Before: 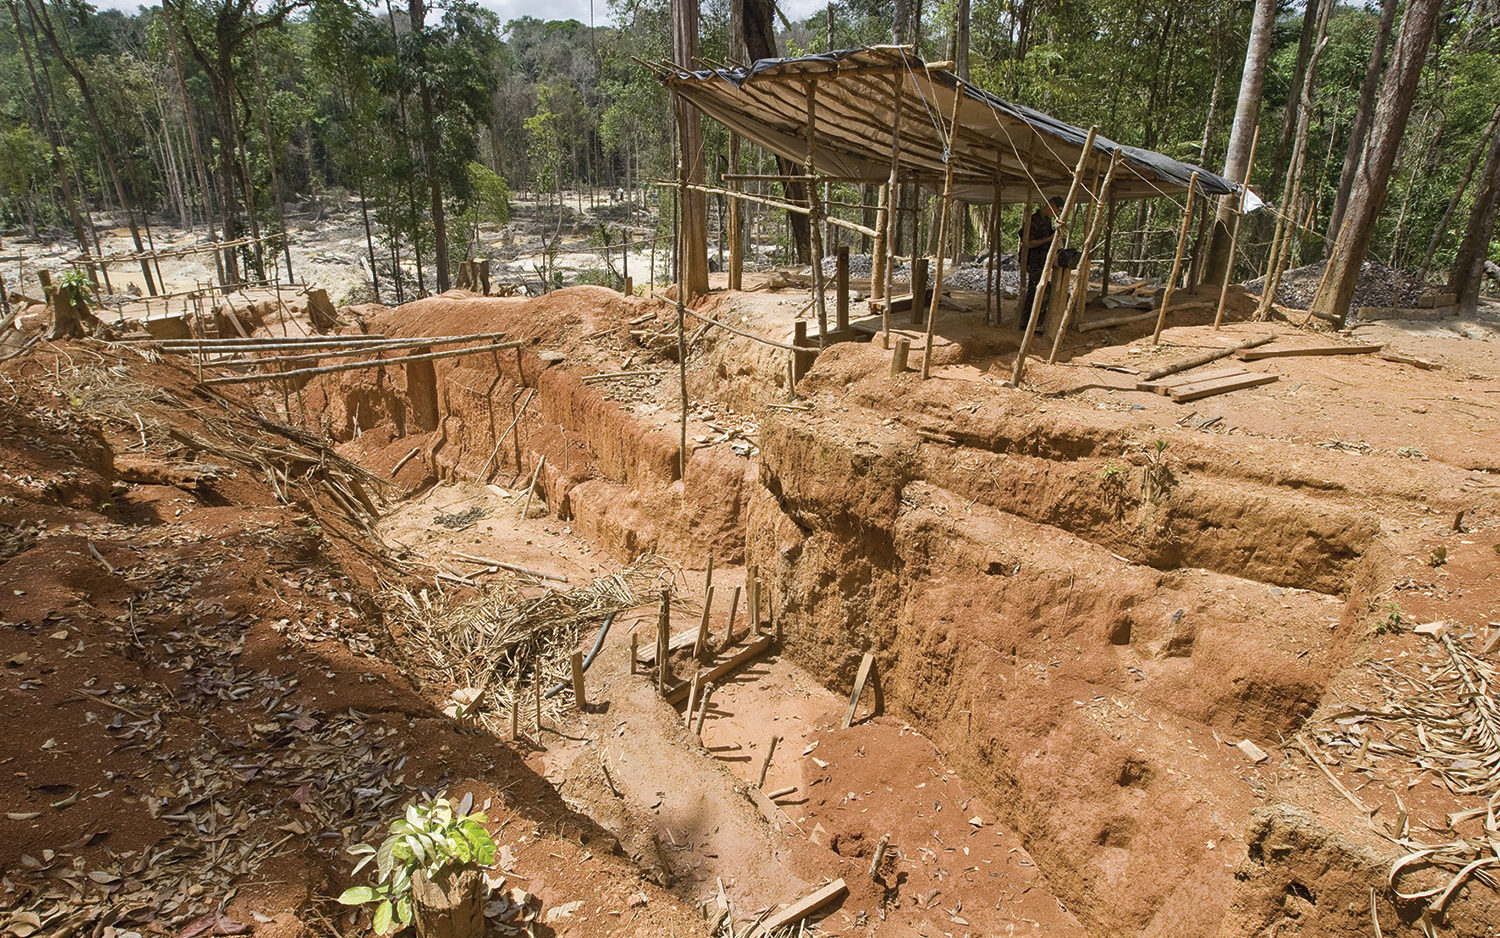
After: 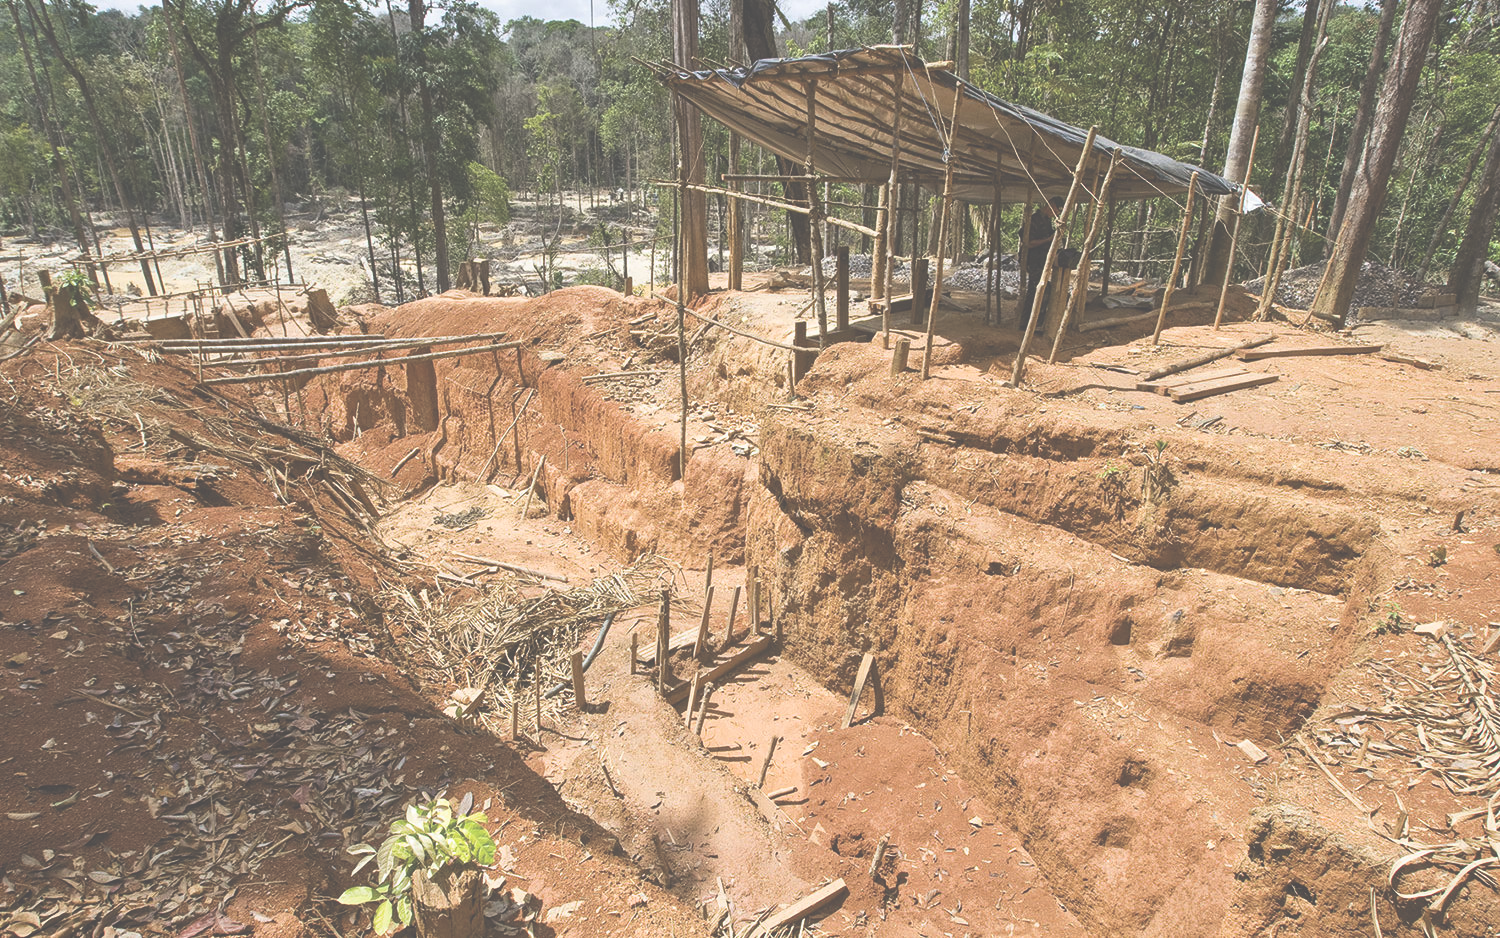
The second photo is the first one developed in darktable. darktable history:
base curve: curves: ch0 [(0, 0) (0.666, 0.806) (1, 1)]
exposure: black level correction -0.062, exposure -0.05 EV, compensate highlight preservation false
